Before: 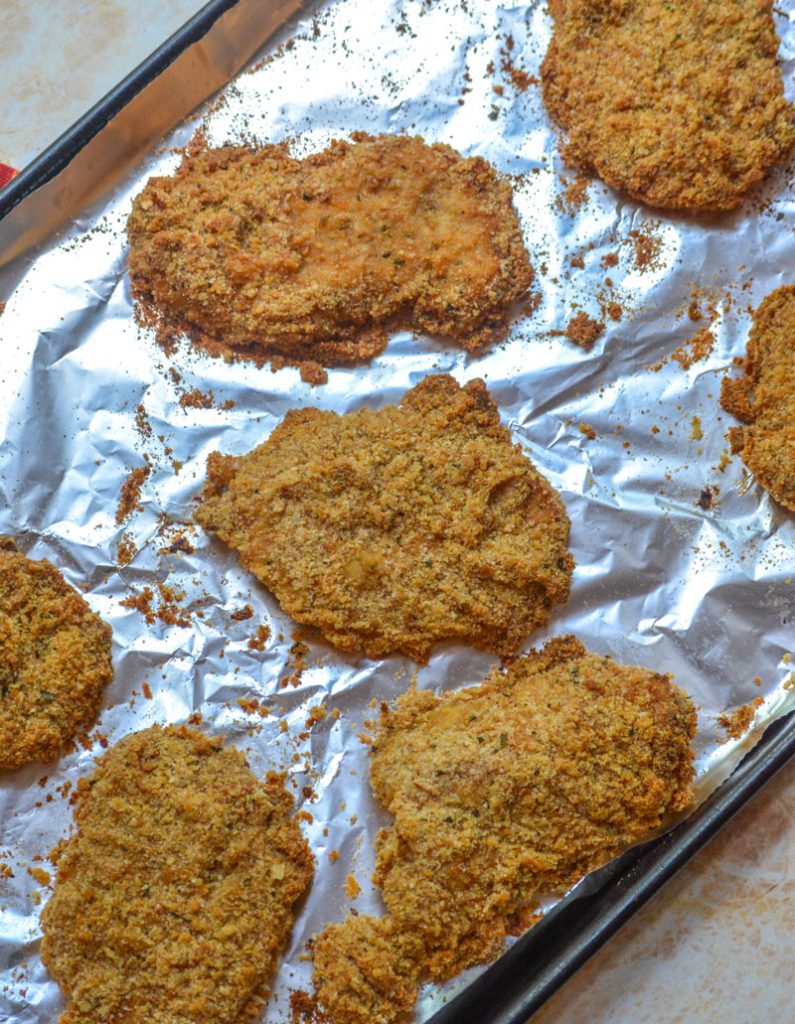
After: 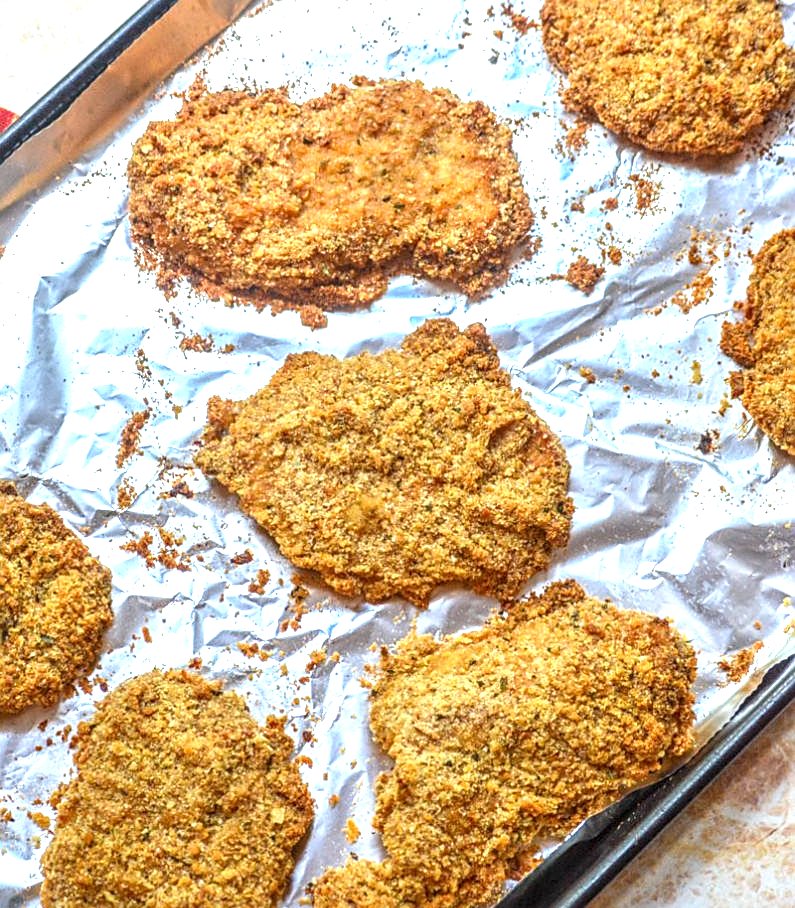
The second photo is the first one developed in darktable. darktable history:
crop and rotate: top 5.566%, bottom 5.751%
local contrast: detail 130%
exposure: black level correction 0, exposure 1.098 EV, compensate highlight preservation false
sharpen: on, module defaults
